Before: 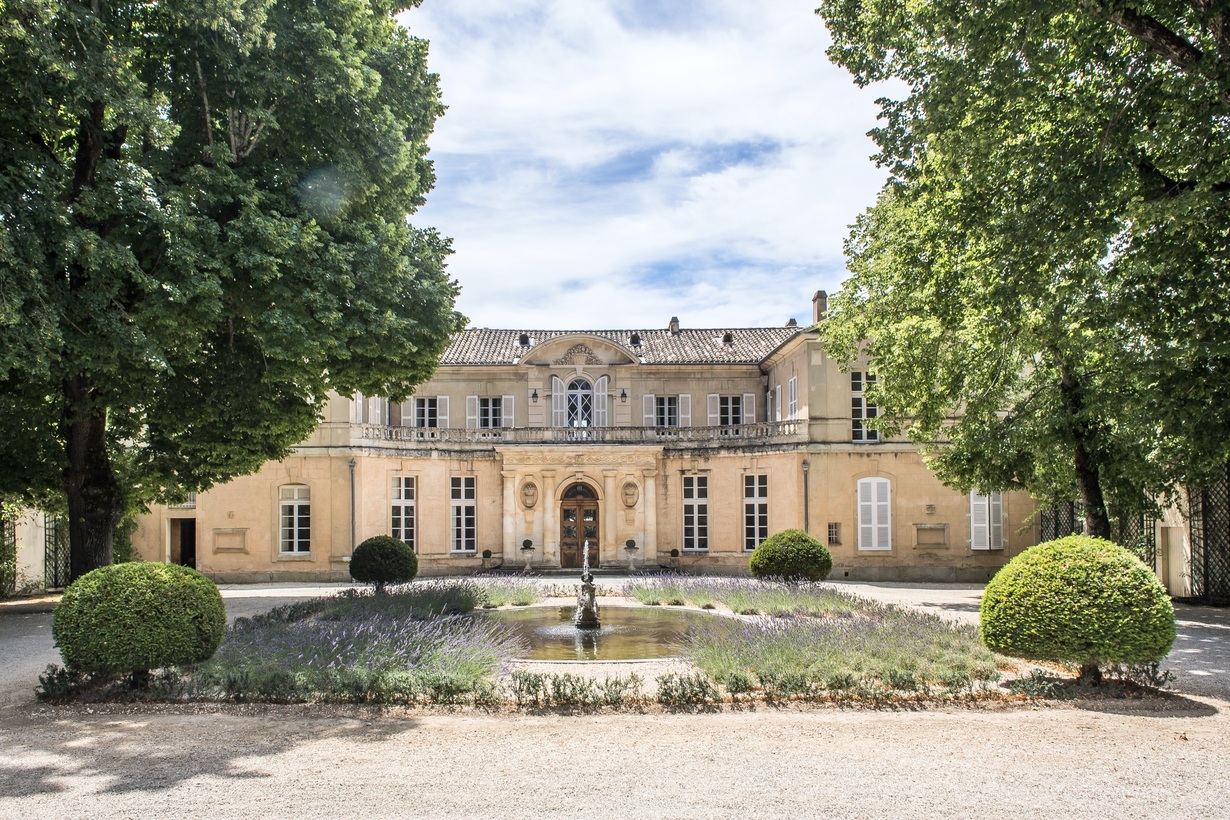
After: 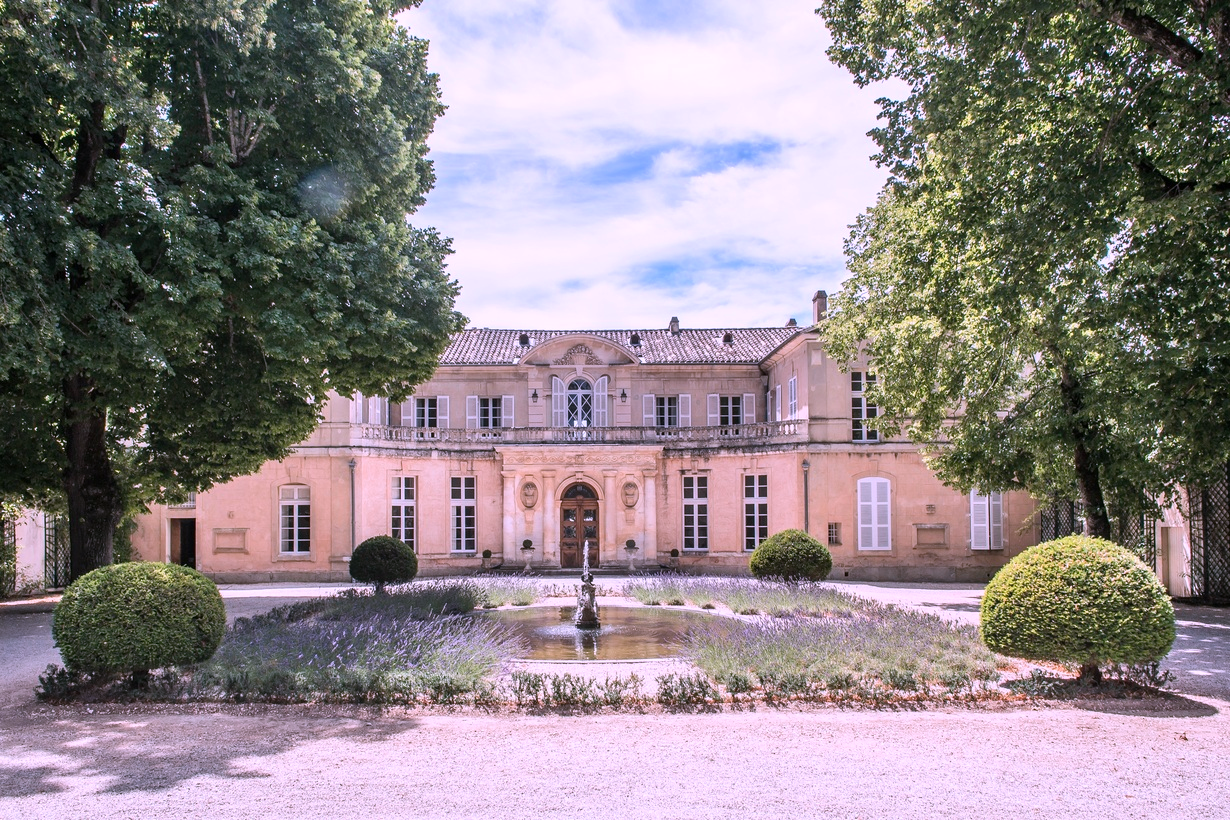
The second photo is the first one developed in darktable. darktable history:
color correction: highlights a* 15.14, highlights b* -25.5
